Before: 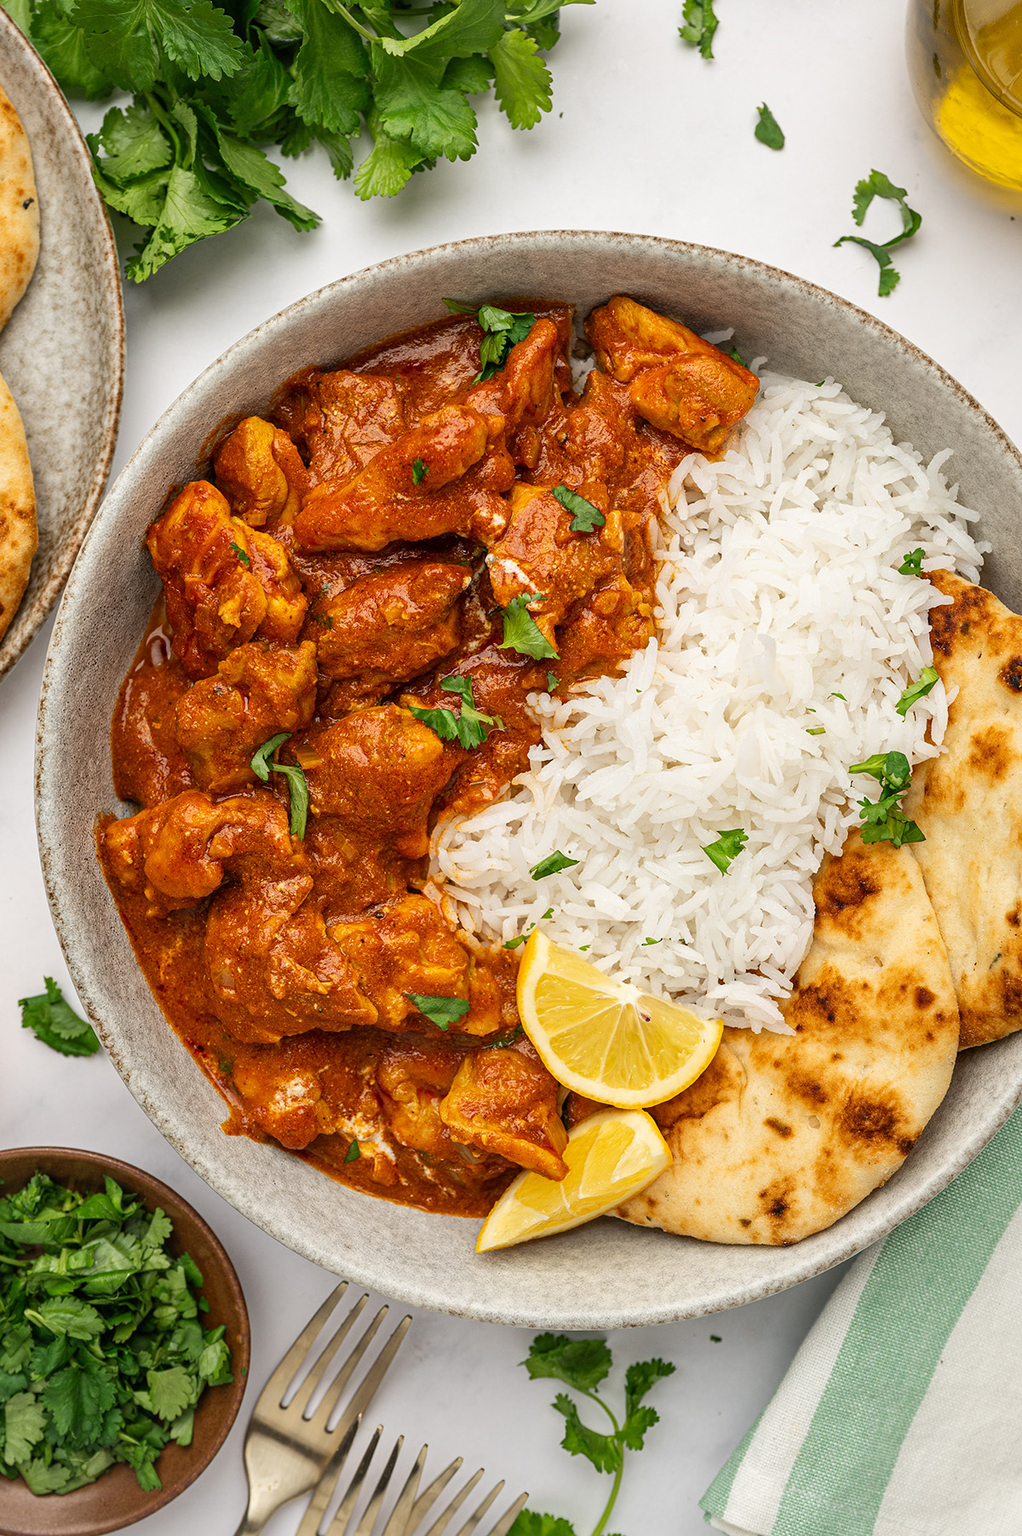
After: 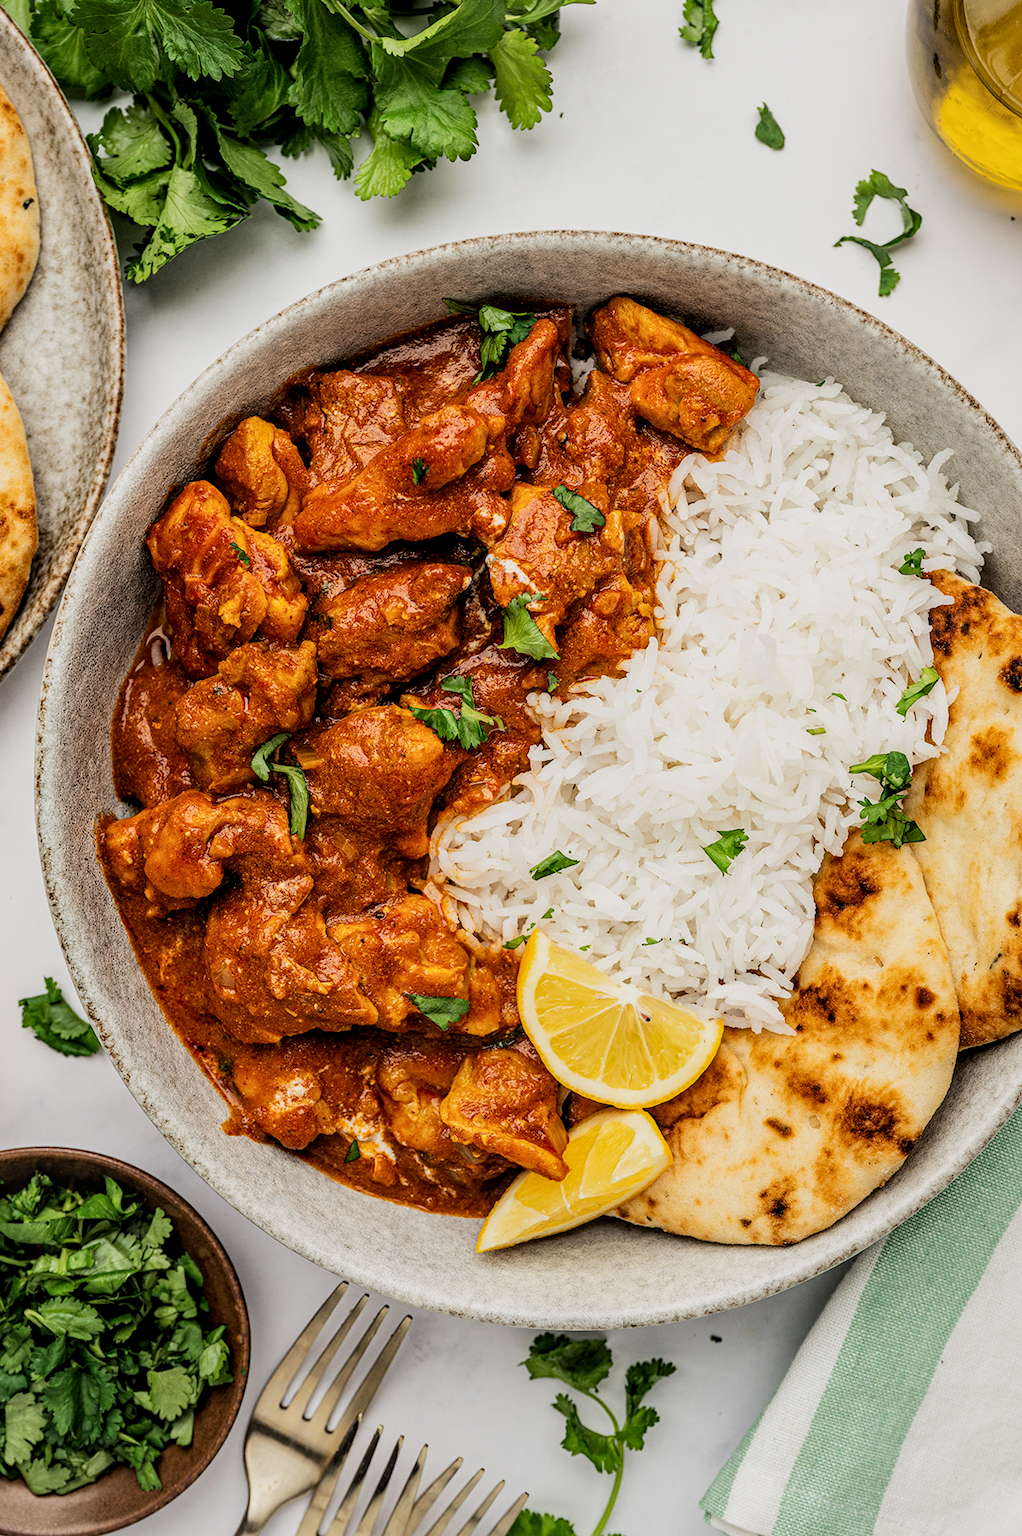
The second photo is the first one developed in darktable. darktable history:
local contrast: on, module defaults
filmic rgb: black relative exposure -5 EV, white relative exposure 4 EV, hardness 2.88, contrast 1.3, highlights saturation mix -29.18%
